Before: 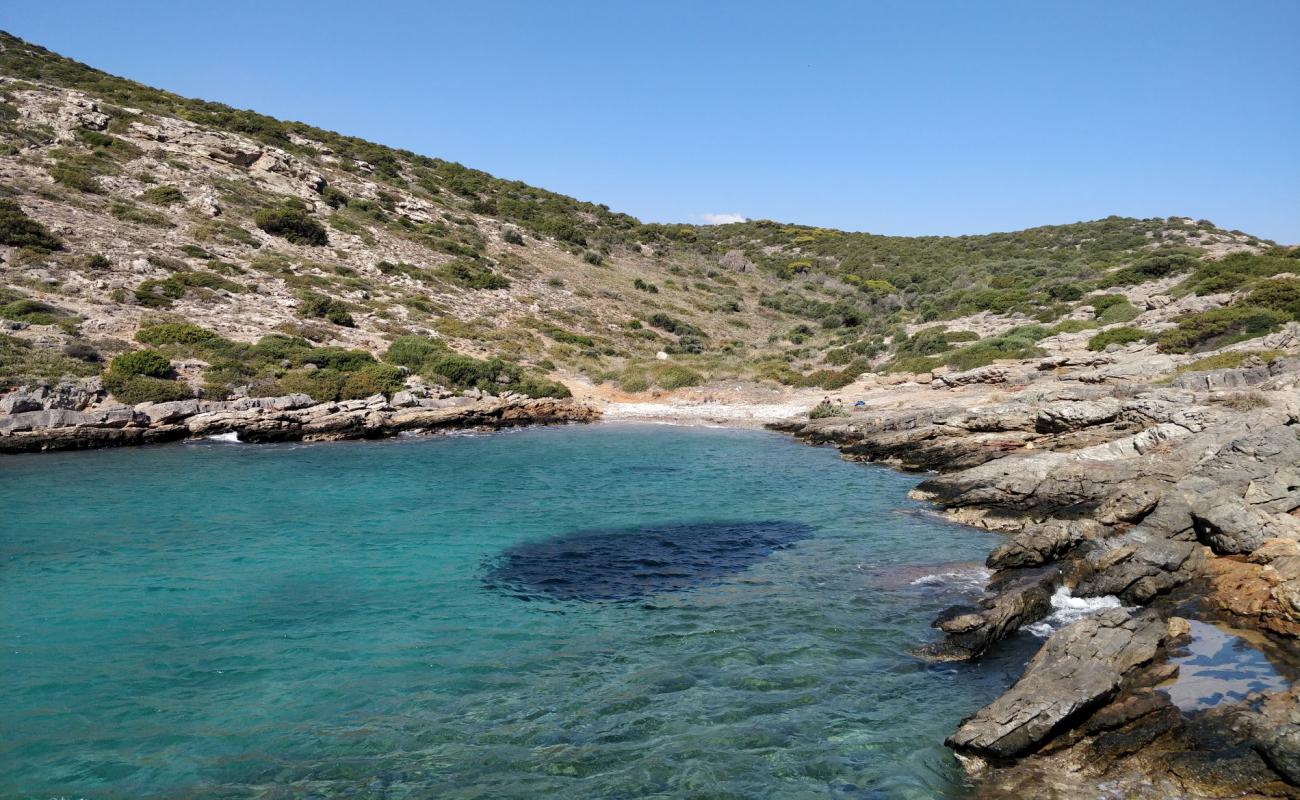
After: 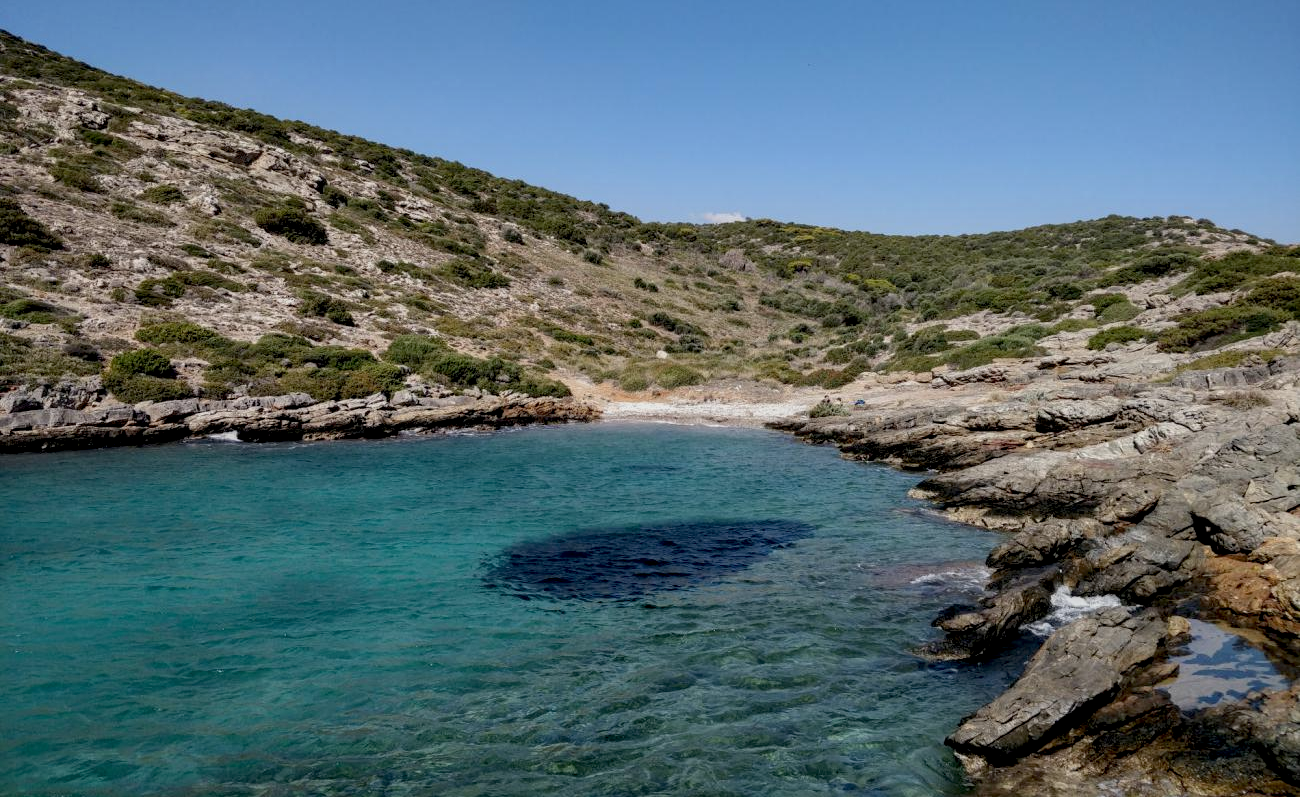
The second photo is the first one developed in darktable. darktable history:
local contrast: on, module defaults
crop: top 0.186%, bottom 0.122%
exposure: black level correction 0.011, exposure -0.48 EV, compensate highlight preservation false
